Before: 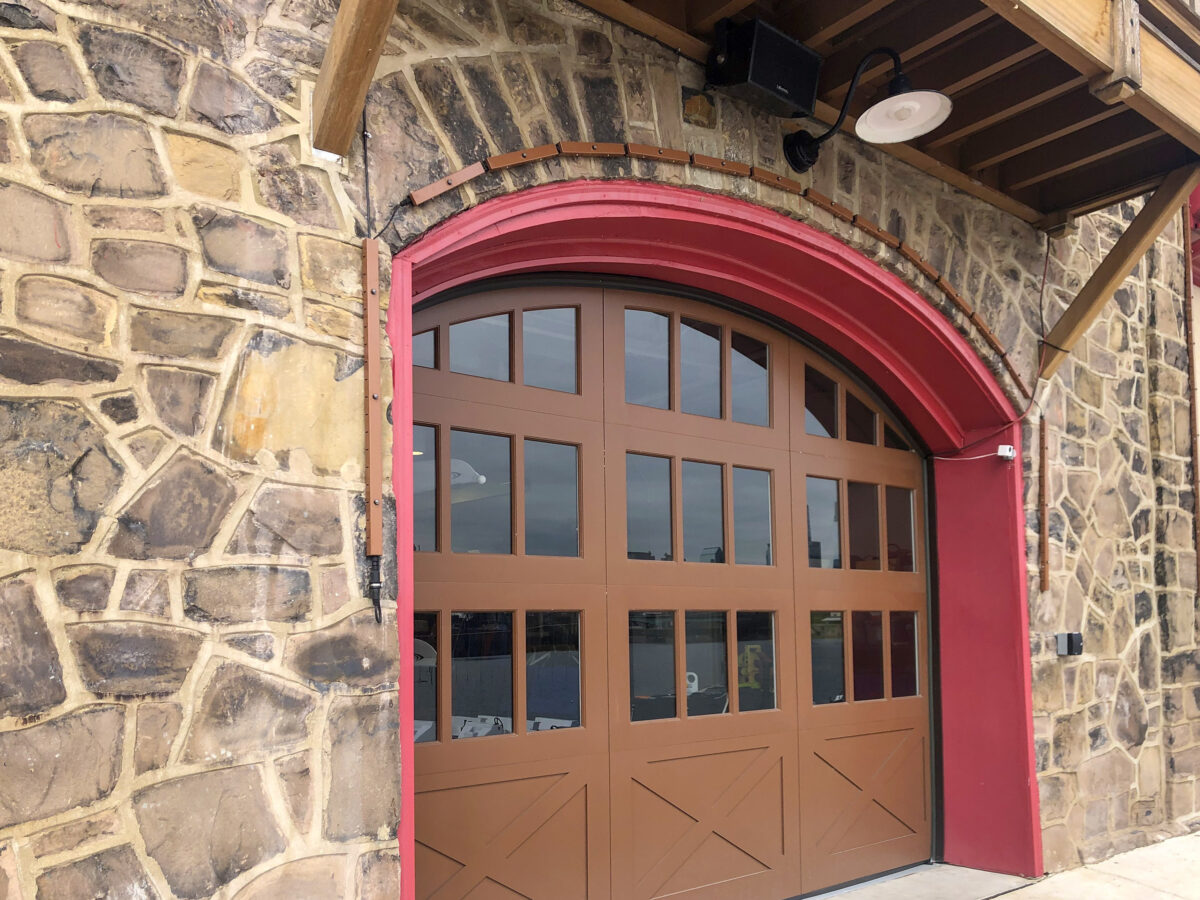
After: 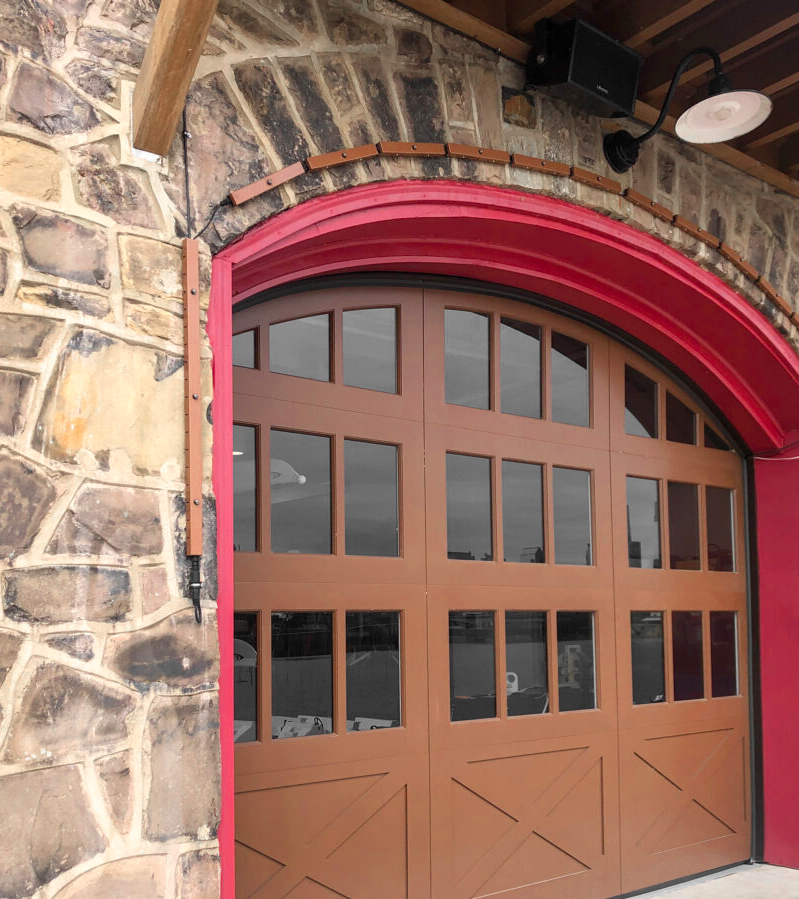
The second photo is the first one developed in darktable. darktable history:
crop and rotate: left 15.055%, right 18.278%
color zones: curves: ch0 [(0, 0.447) (0.184, 0.543) (0.323, 0.476) (0.429, 0.445) (0.571, 0.443) (0.714, 0.451) (0.857, 0.452) (1, 0.447)]; ch1 [(0, 0.464) (0.176, 0.46) (0.287, 0.177) (0.429, 0.002) (0.571, 0) (0.714, 0) (0.857, 0) (1, 0.464)], mix 20%
